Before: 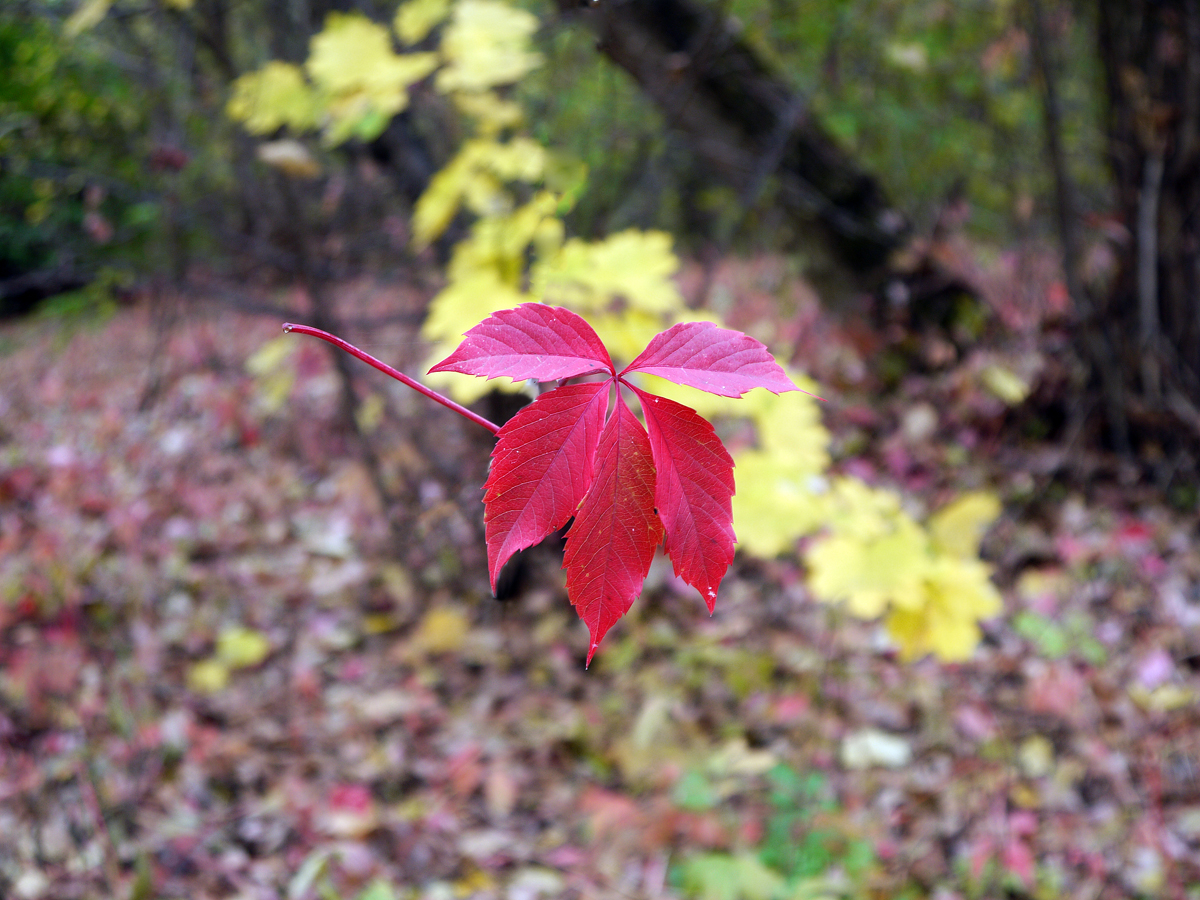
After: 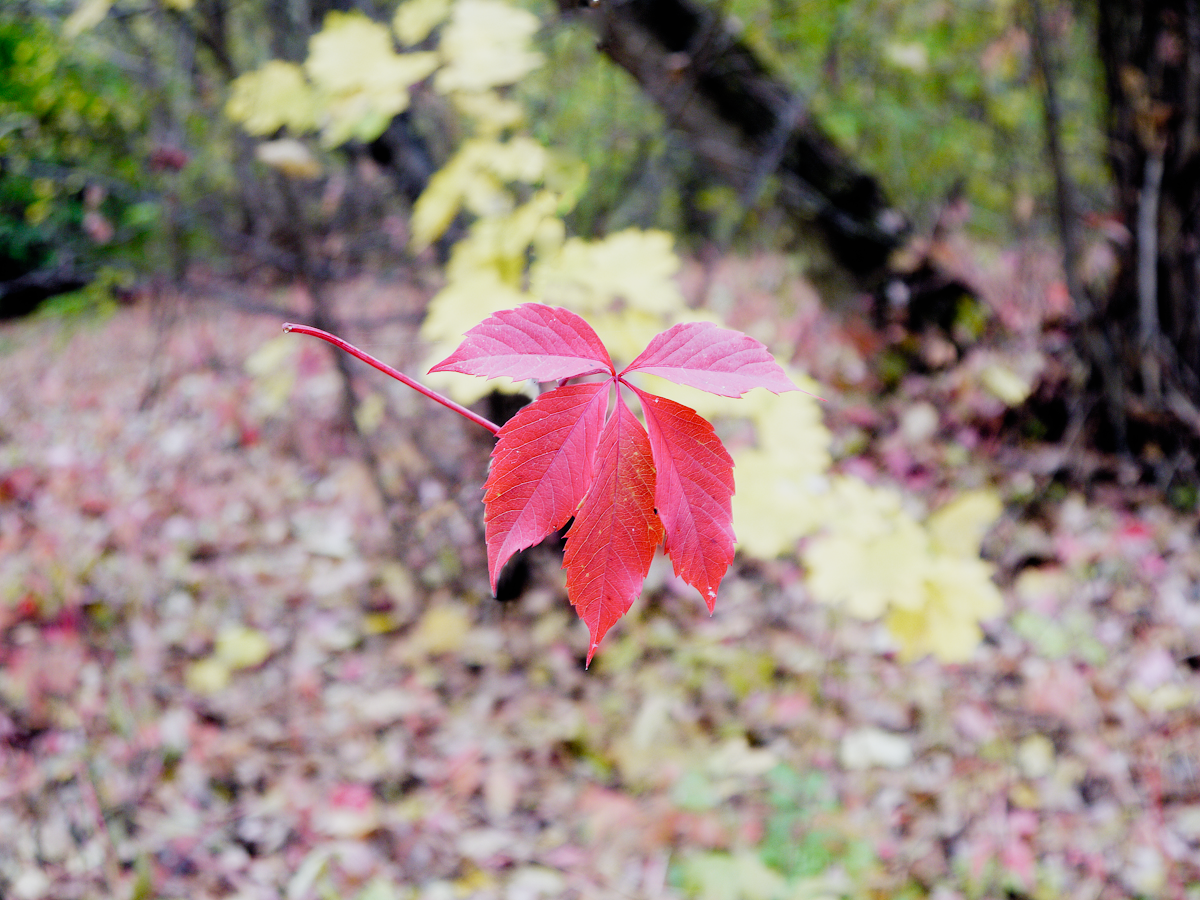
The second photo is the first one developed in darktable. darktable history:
filmic rgb: black relative exposure -6.05 EV, white relative exposure 6.94 EV, hardness 2.26, add noise in highlights 0.002, preserve chrominance no, color science v3 (2019), use custom middle-gray values true, contrast in highlights soft
exposure: black level correction 0, exposure 1.102 EV, compensate highlight preservation false
